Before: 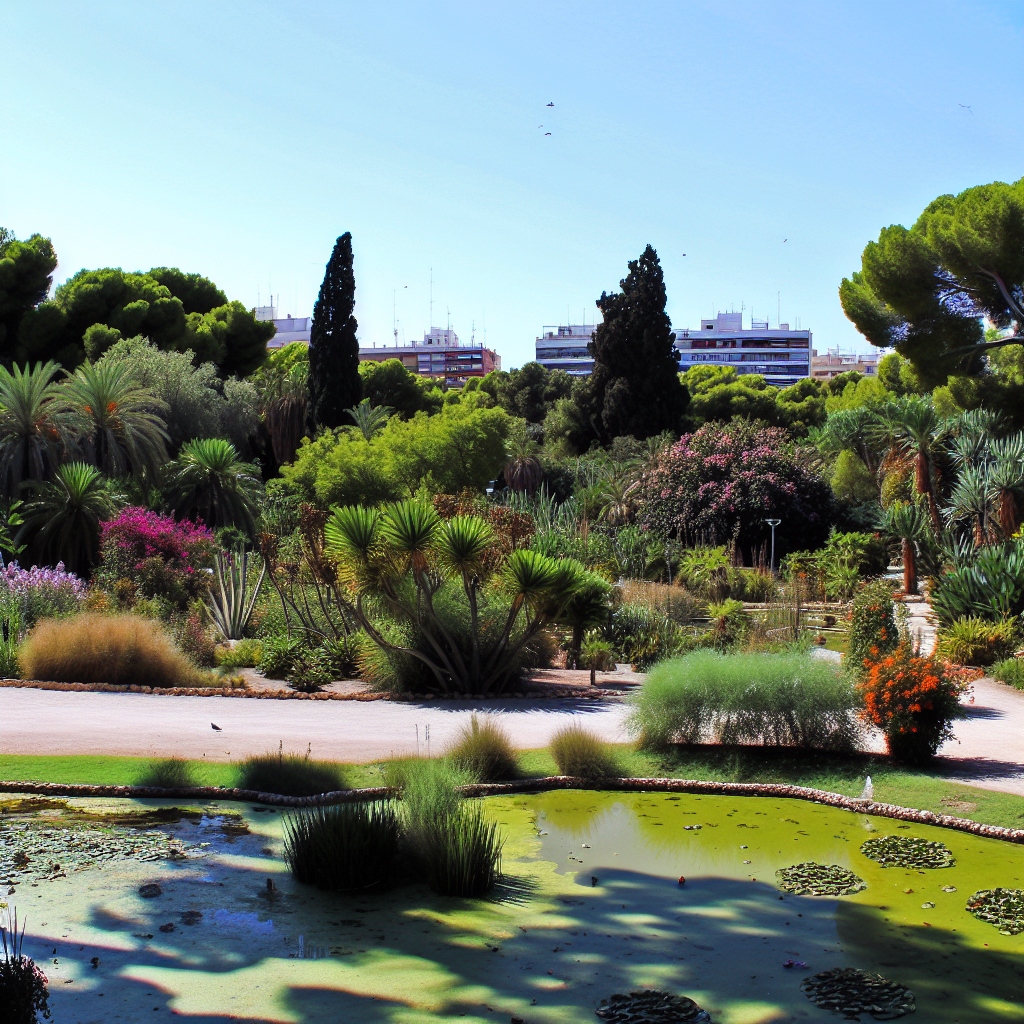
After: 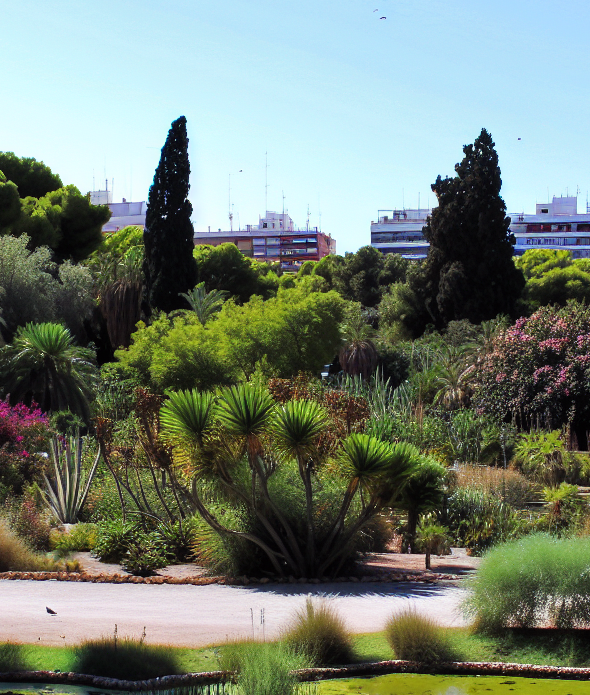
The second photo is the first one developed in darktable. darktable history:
crop: left 16.174%, top 11.391%, right 26.198%, bottom 20.725%
